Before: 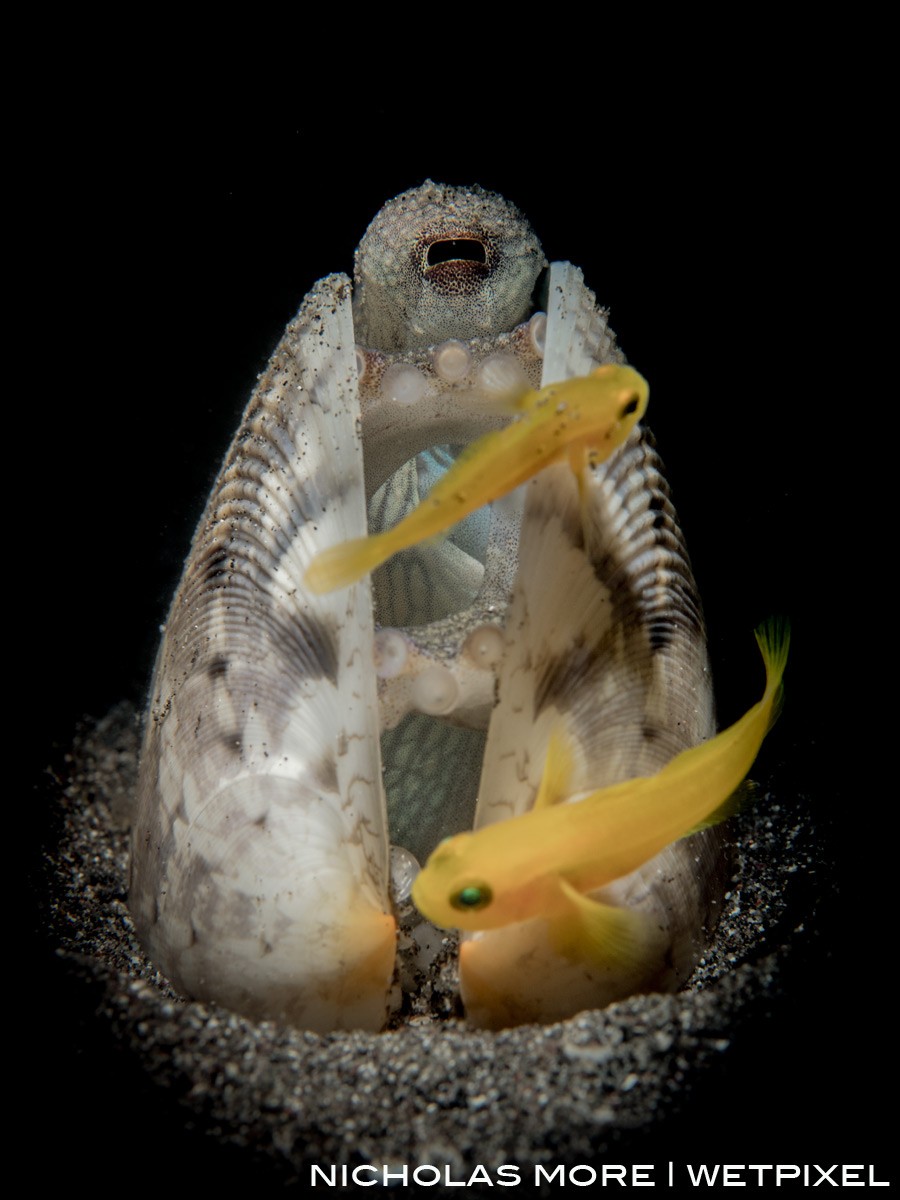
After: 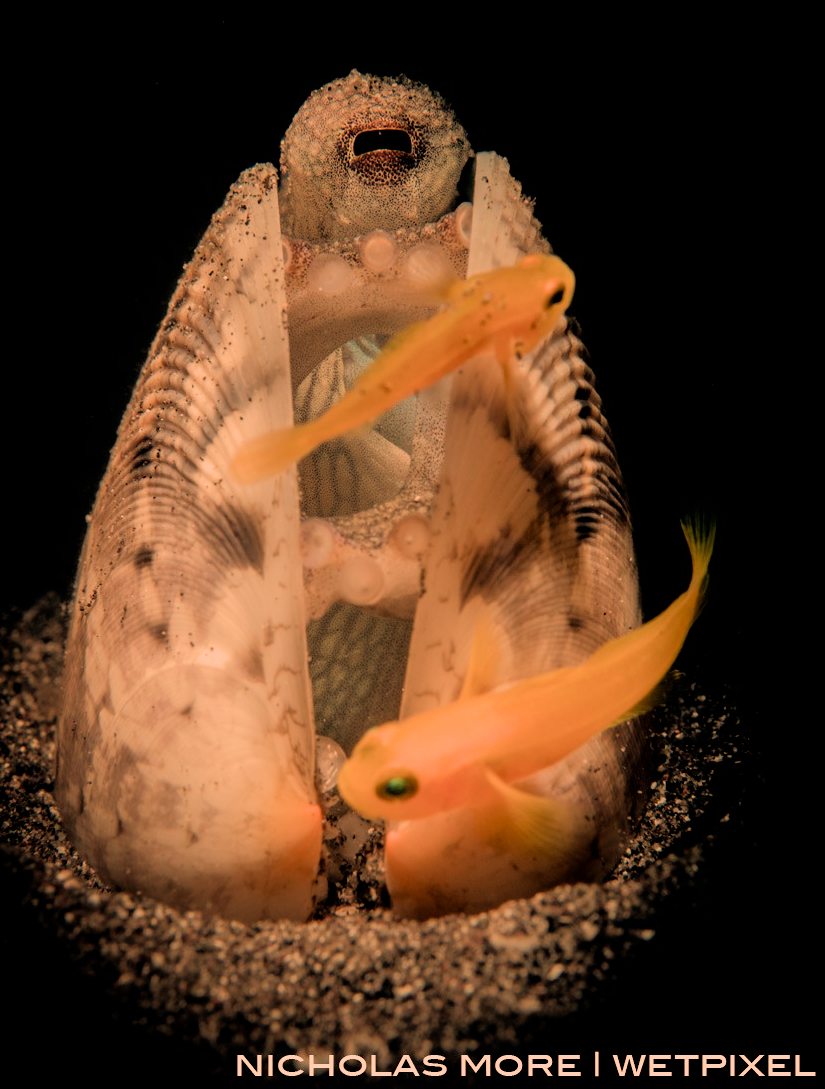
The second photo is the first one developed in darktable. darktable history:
crop and rotate: left 8.262%, top 9.226%
filmic rgb: hardness 4.17
white balance: red 1.467, blue 0.684
